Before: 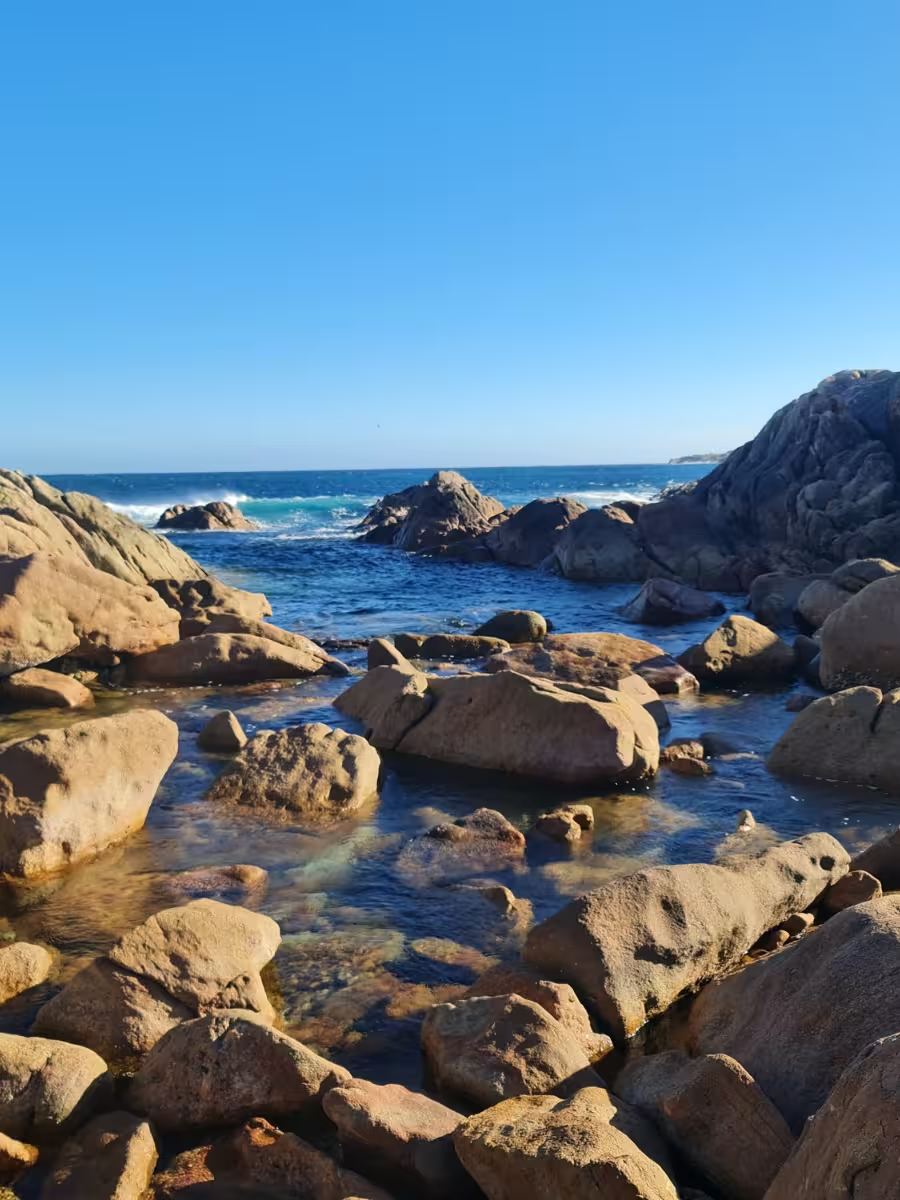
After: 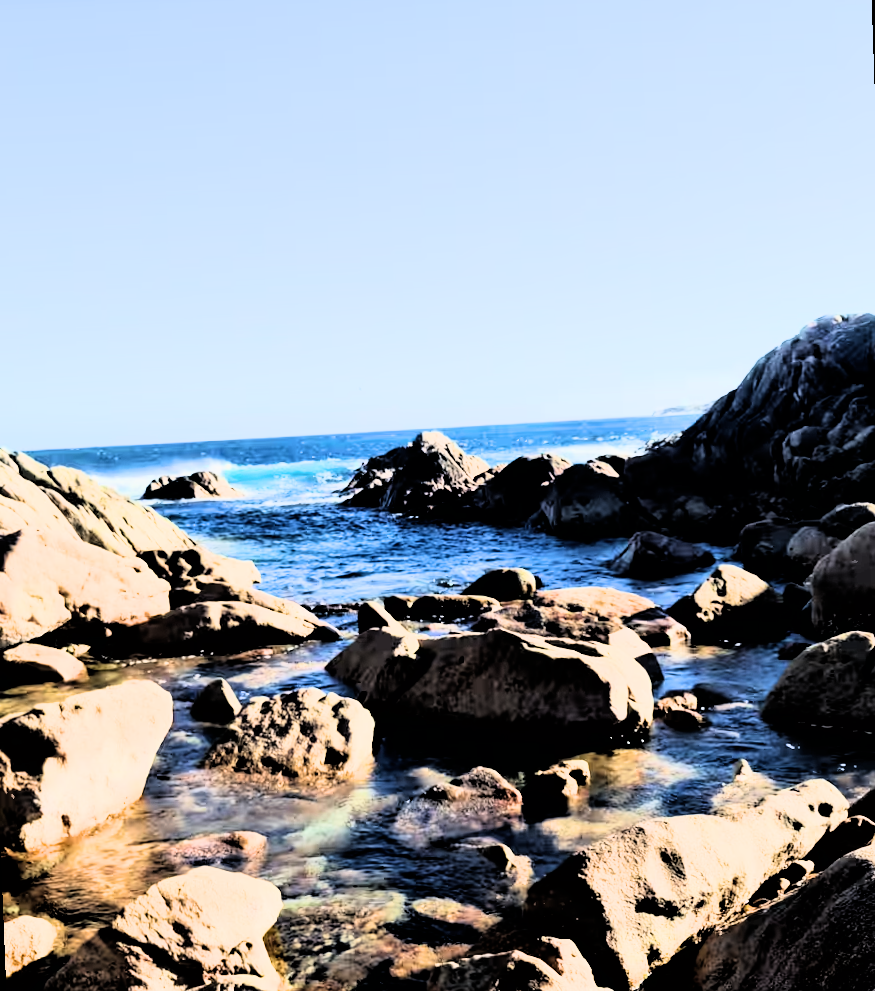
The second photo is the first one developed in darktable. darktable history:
rotate and perspective: rotation -2.12°, lens shift (vertical) 0.009, lens shift (horizontal) -0.008, automatic cropping original format, crop left 0.036, crop right 0.964, crop top 0.05, crop bottom 0.959
filmic rgb: black relative exposure -3.72 EV, white relative exposure 2.77 EV, dynamic range scaling -5.32%, hardness 3.03
rgb curve: curves: ch0 [(0, 0) (0.21, 0.15) (0.24, 0.21) (0.5, 0.75) (0.75, 0.96) (0.89, 0.99) (1, 1)]; ch1 [(0, 0.02) (0.21, 0.13) (0.25, 0.2) (0.5, 0.67) (0.75, 0.9) (0.89, 0.97) (1, 1)]; ch2 [(0, 0.02) (0.21, 0.13) (0.25, 0.2) (0.5, 0.67) (0.75, 0.9) (0.89, 0.97) (1, 1)], compensate middle gray true
crop and rotate: top 0%, bottom 11.49%
